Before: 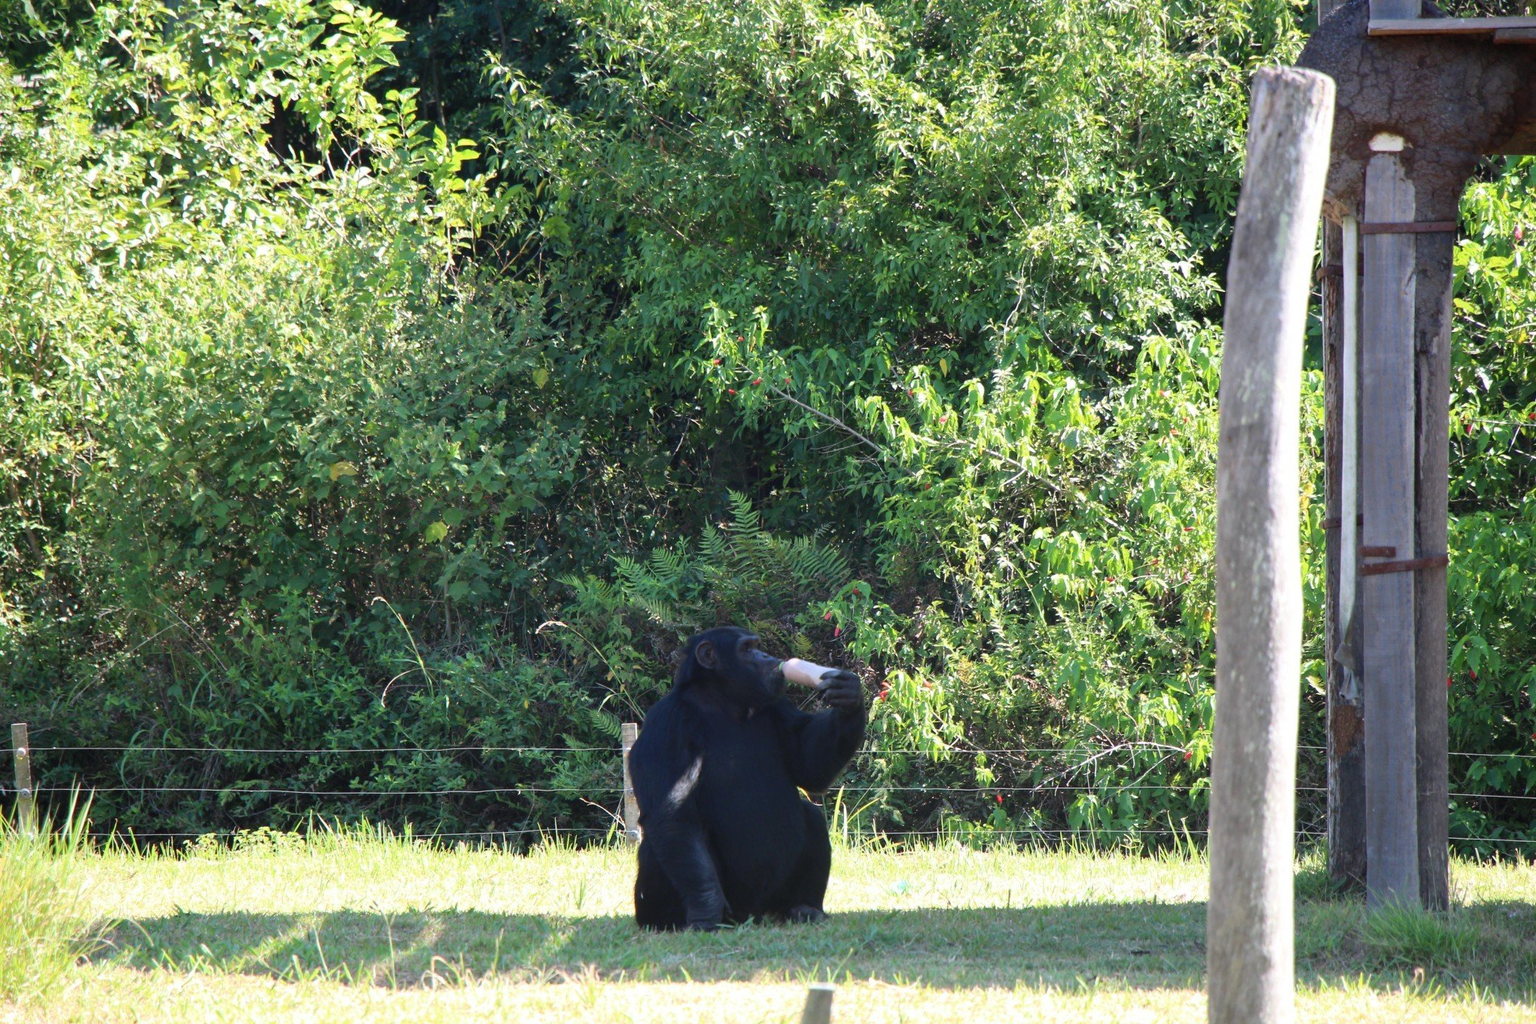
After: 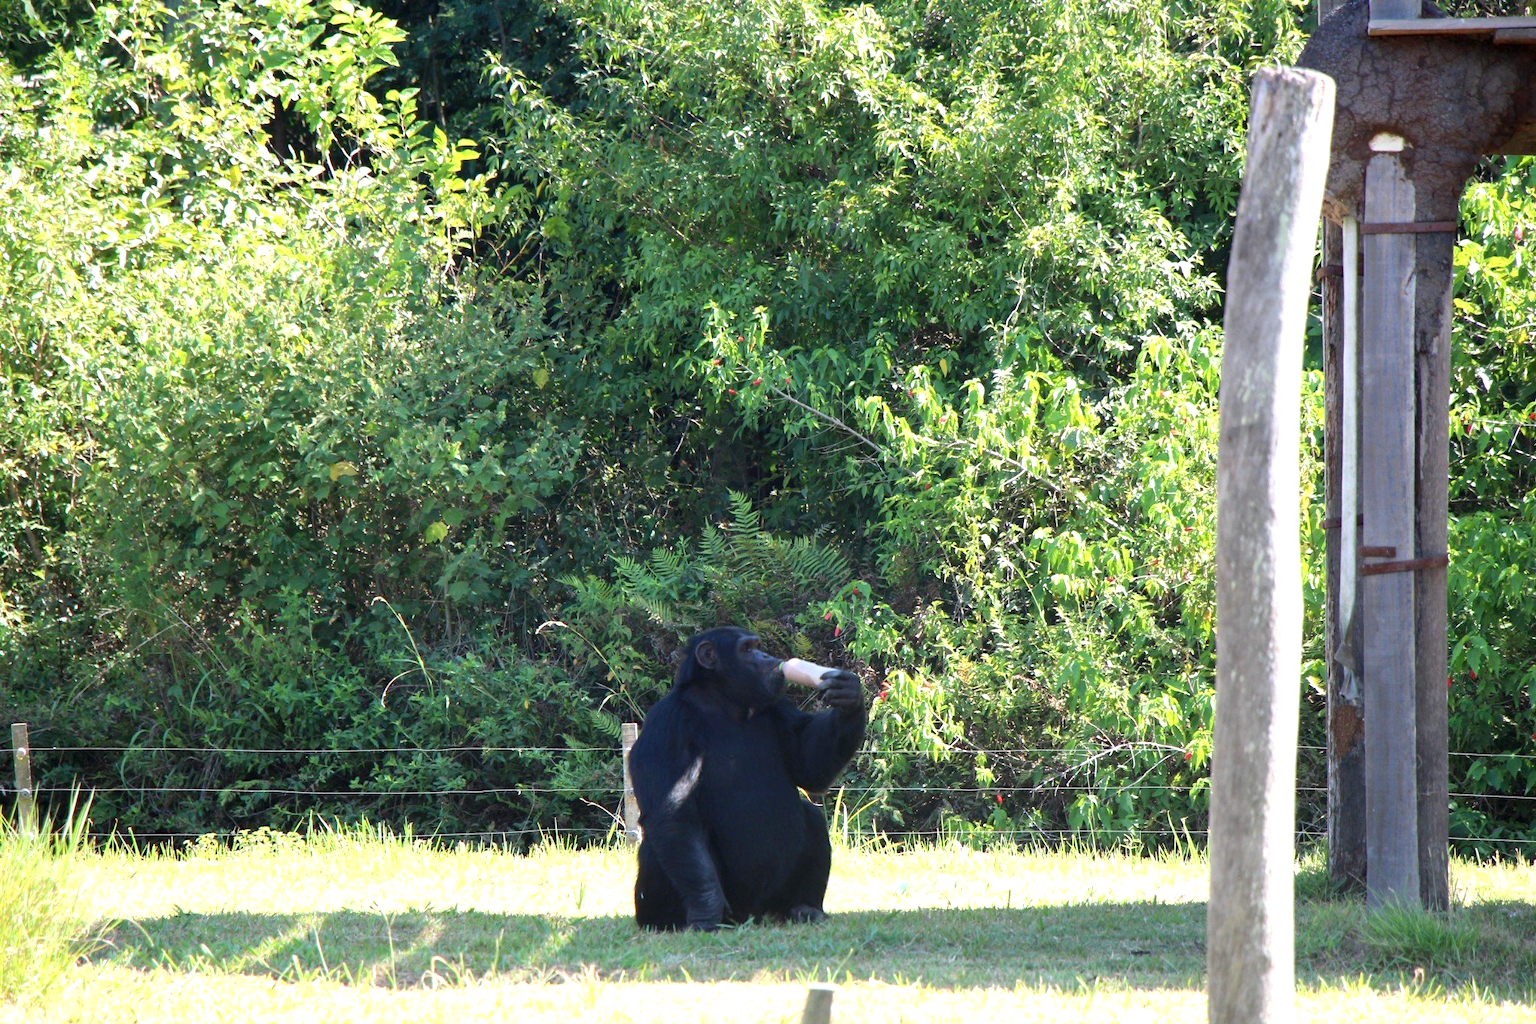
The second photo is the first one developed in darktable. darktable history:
exposure: black level correction 0.003, exposure 0.385 EV, compensate exposure bias true, compensate highlight preservation false
